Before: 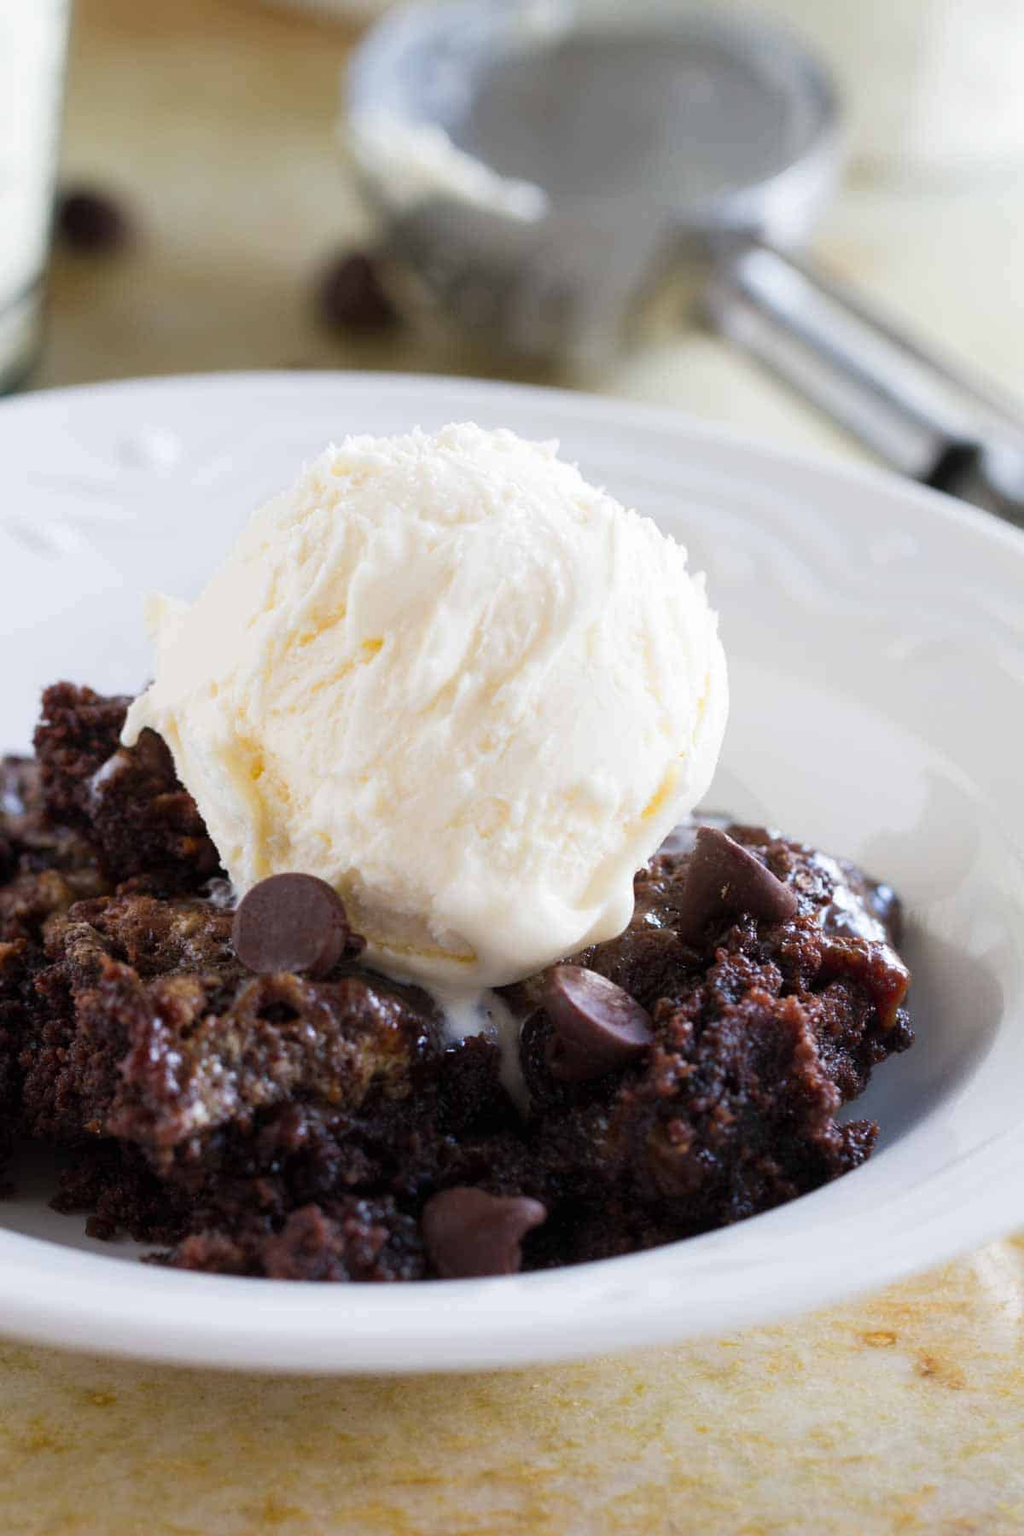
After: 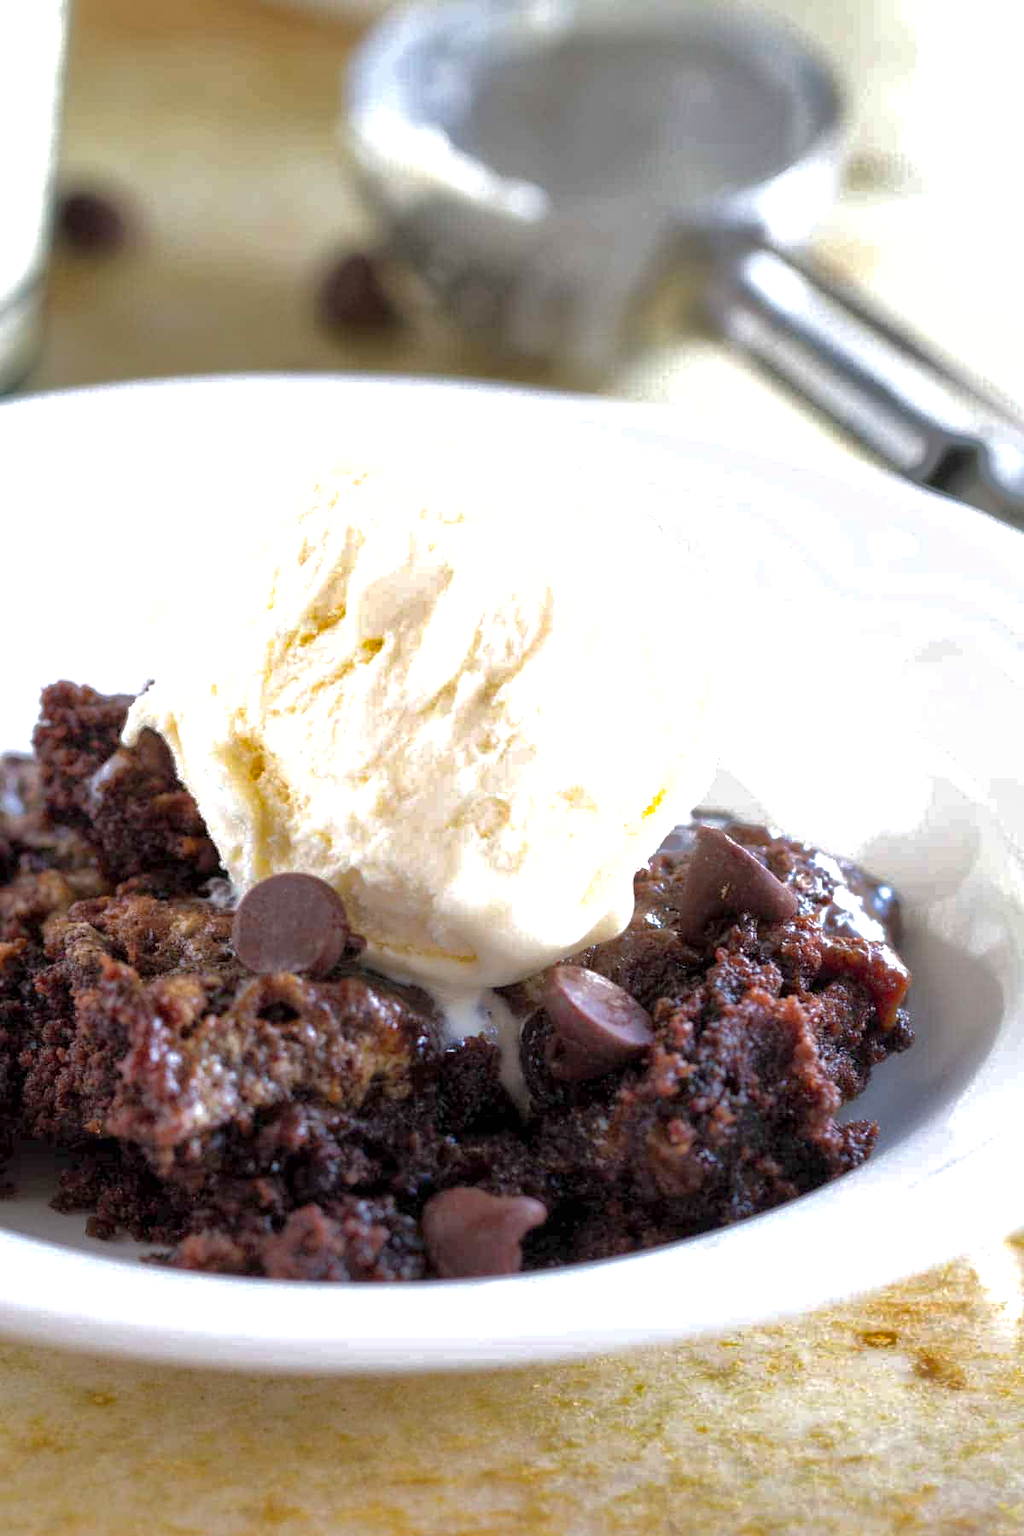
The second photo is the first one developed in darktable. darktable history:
exposure: black level correction 0, exposure 0.598 EV, compensate highlight preservation false
local contrast: highlights 100%, shadows 102%, detail 119%, midtone range 0.2
shadows and highlights: highlights -60.11
